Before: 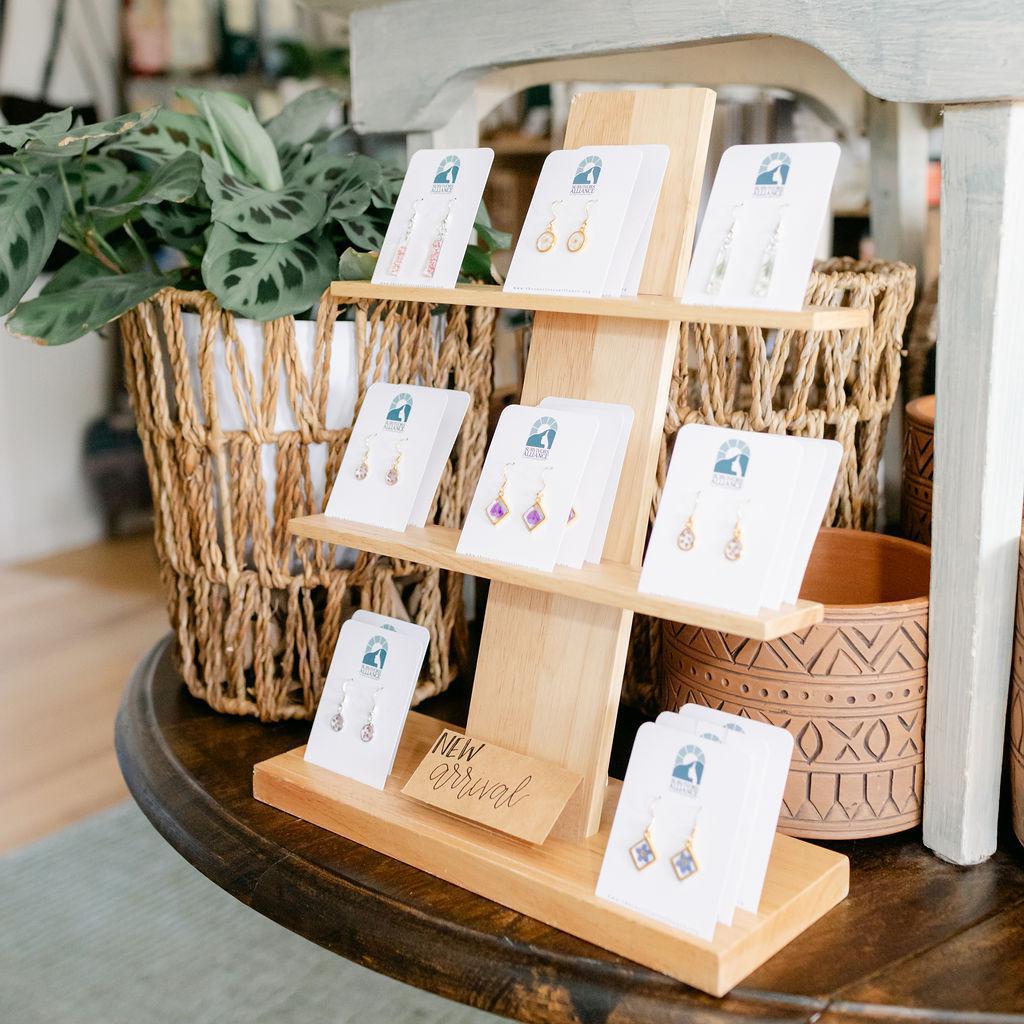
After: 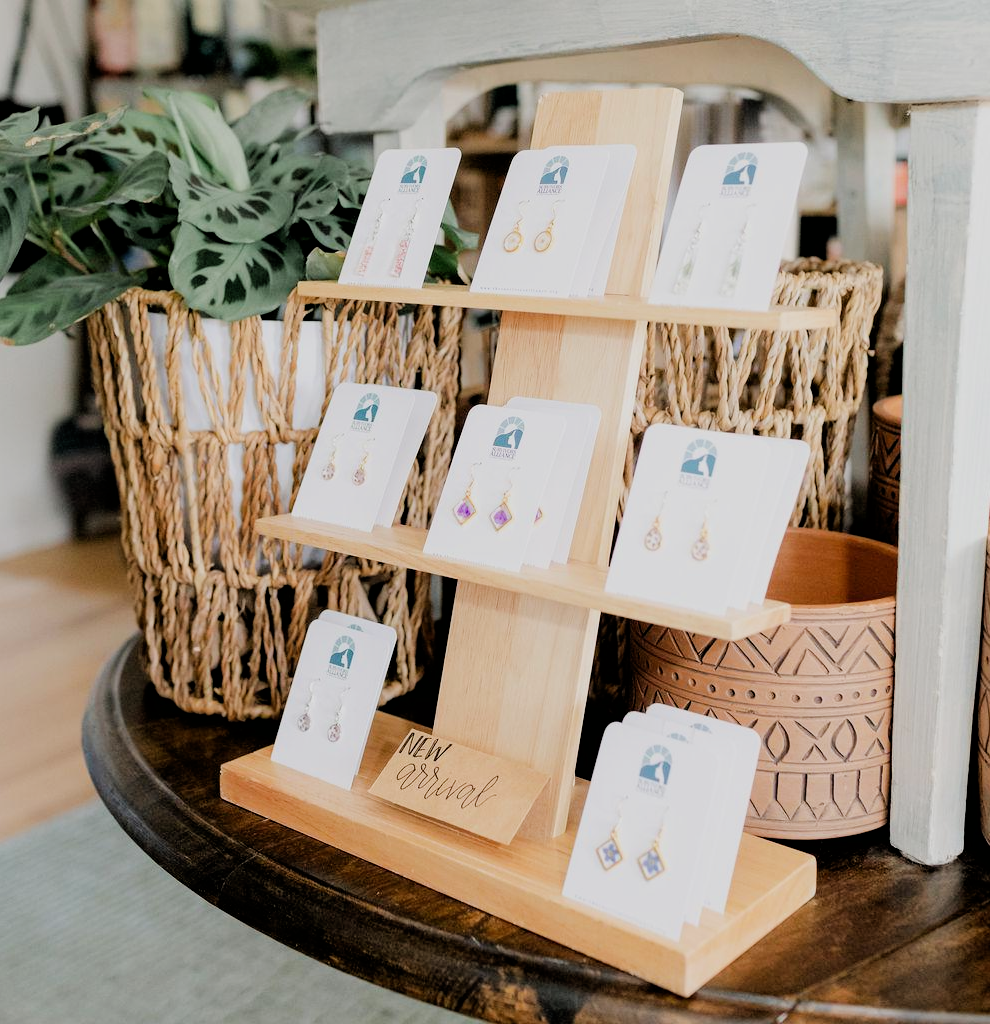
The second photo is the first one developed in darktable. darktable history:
filmic rgb: black relative exposure -5.08 EV, white relative exposure 3.97 EV, hardness 2.9, contrast 1.096, highlights saturation mix -20.04%
crop and rotate: left 3.296%
